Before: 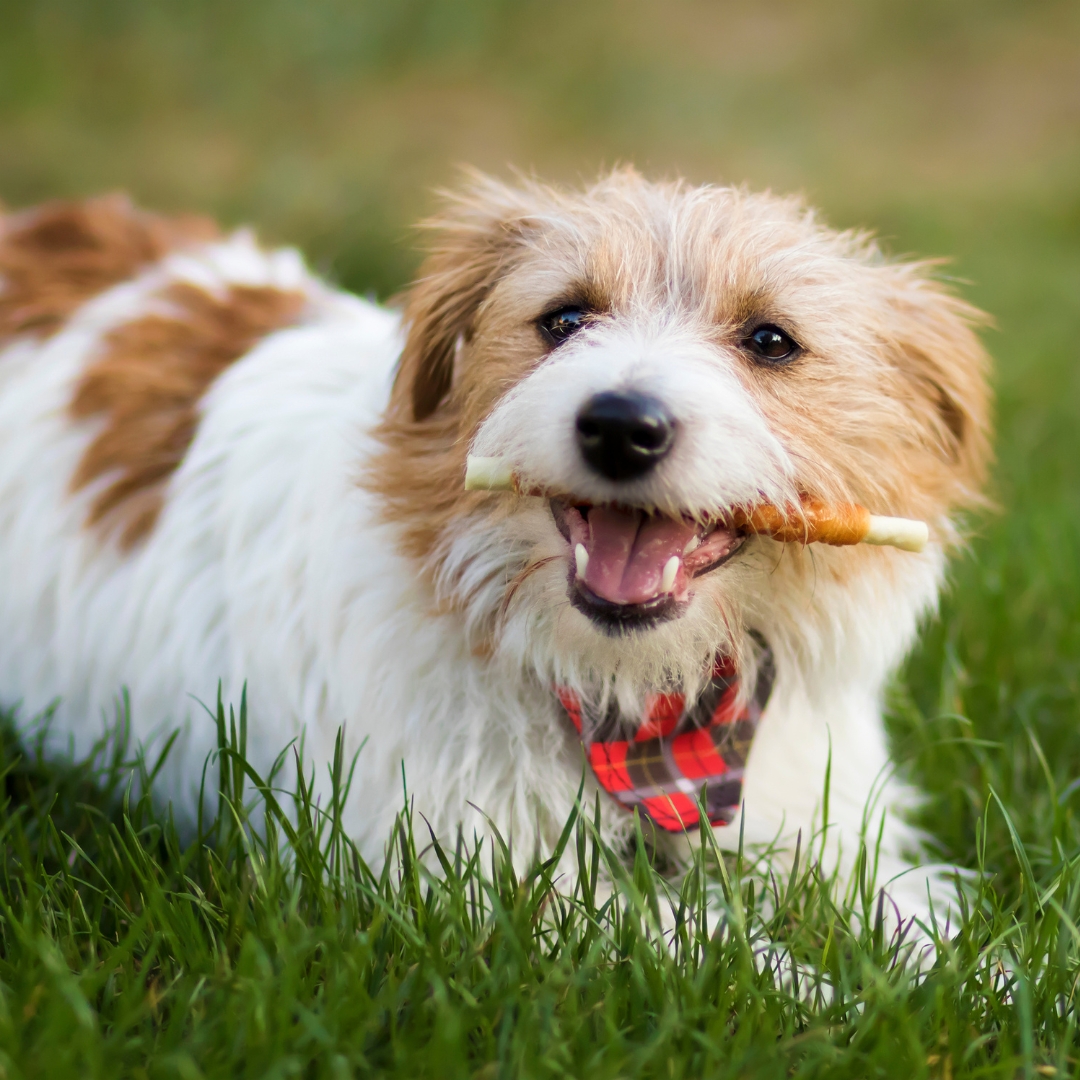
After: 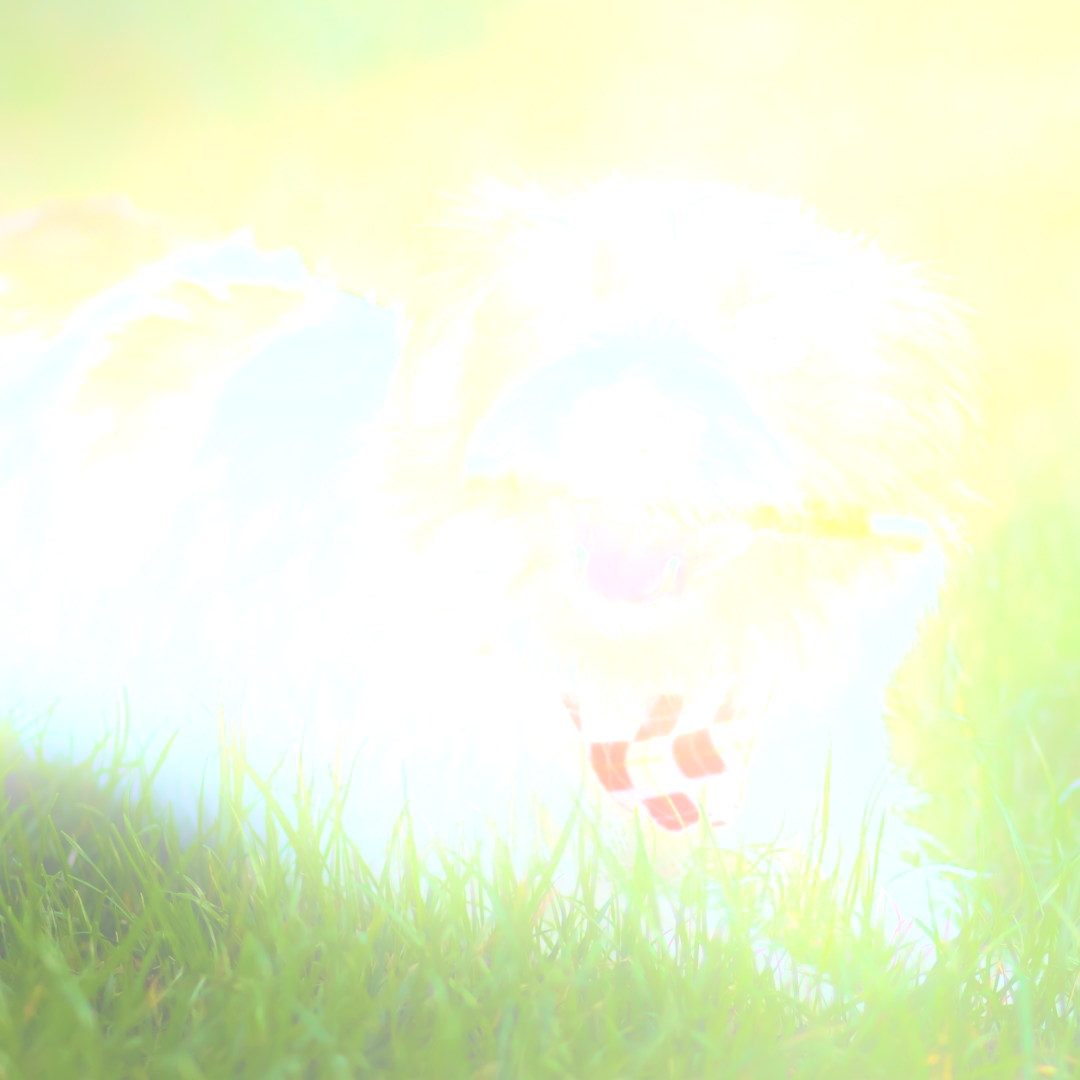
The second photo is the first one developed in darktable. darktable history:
white balance: red 0.925, blue 1.046
bloom: size 25%, threshold 5%, strength 90%
